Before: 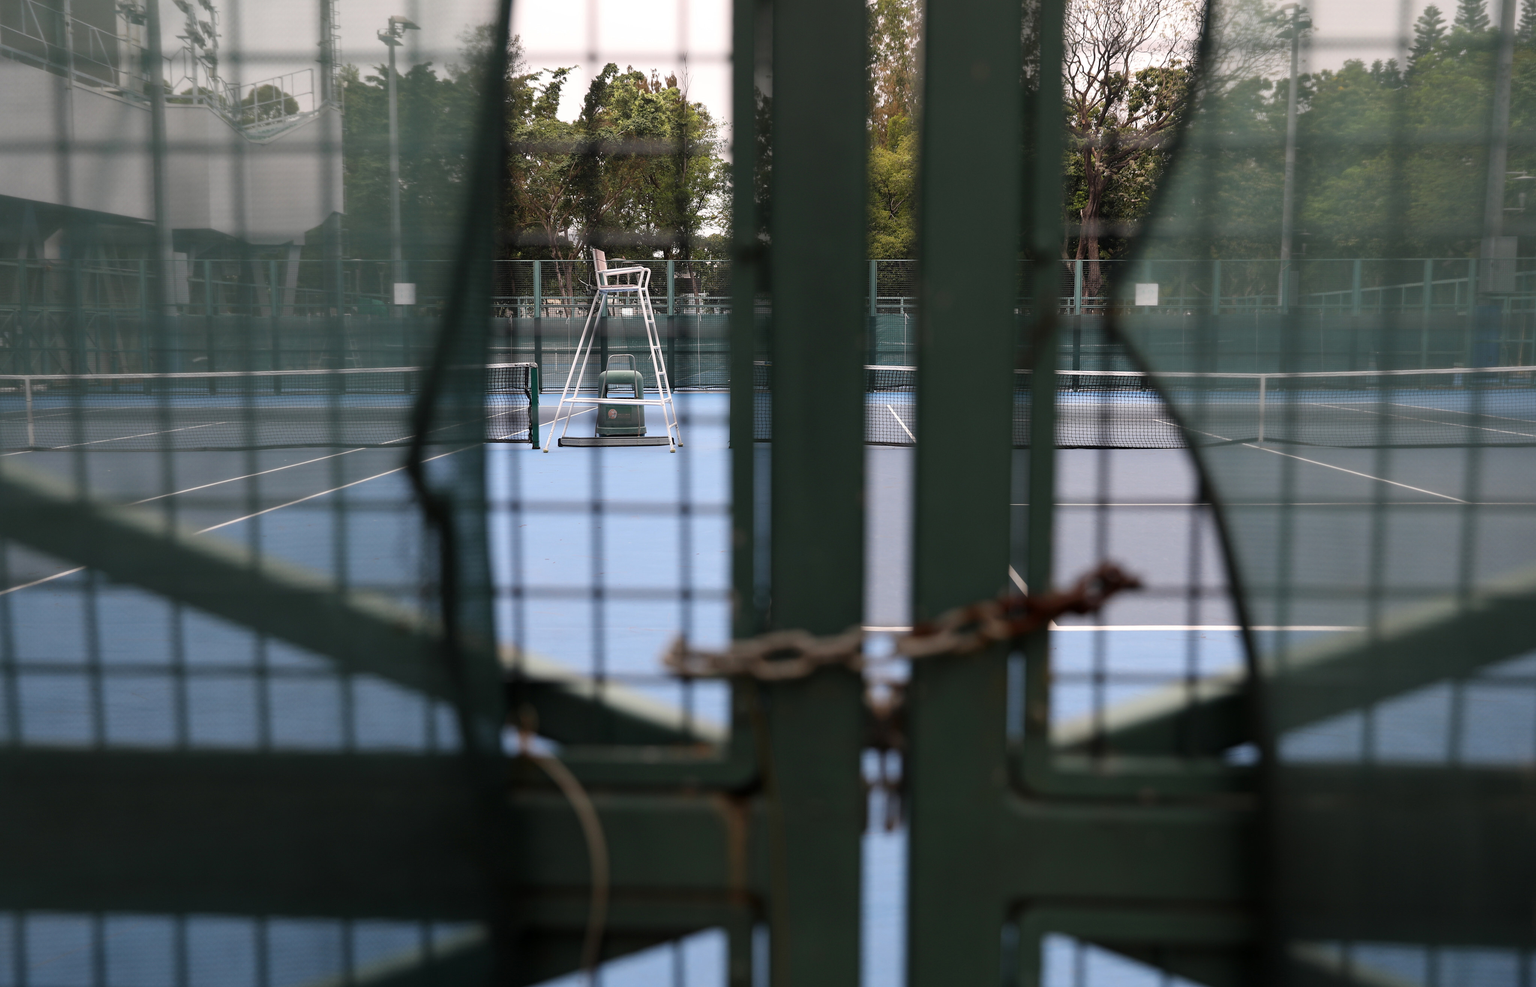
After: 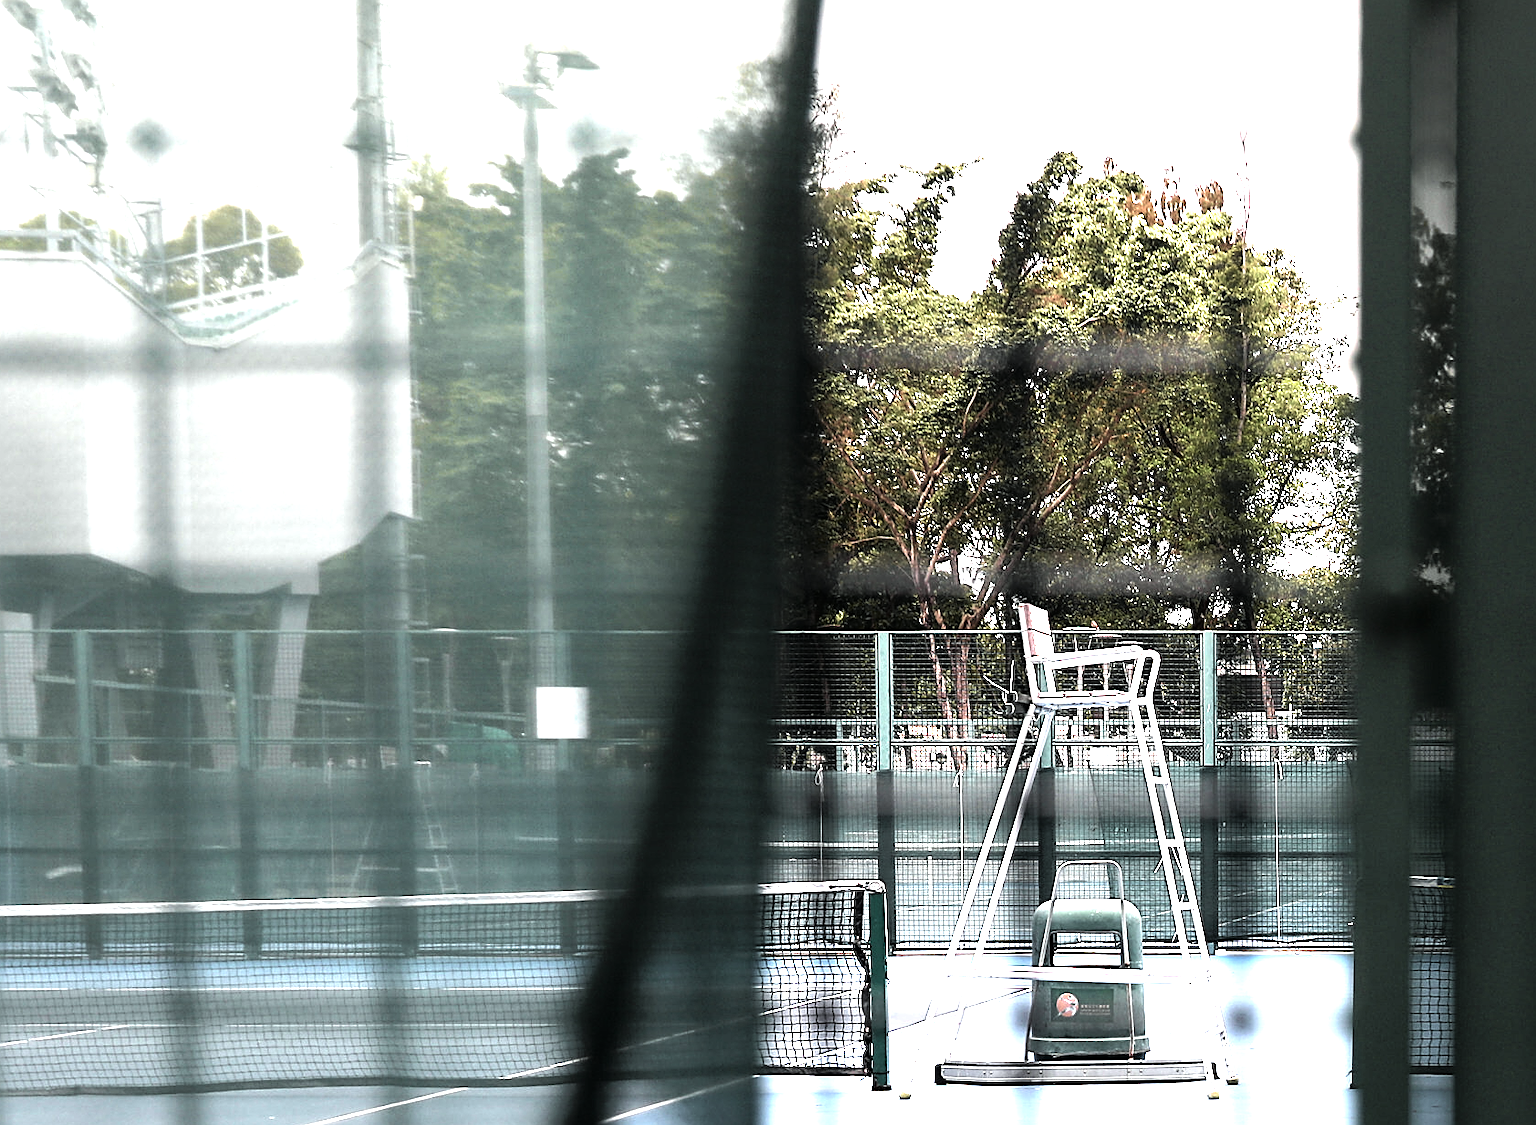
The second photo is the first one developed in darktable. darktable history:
exposure: exposure 2.019 EV, compensate highlight preservation false
sharpen: on, module defaults
crop and rotate: left 11.31%, top 0.102%, right 47.548%, bottom 52.99%
levels: white 99.98%, levels [0, 0.618, 1]
tone curve: curves: ch0 [(0, 0) (0.081, 0.044) (0.192, 0.125) (0.283, 0.238) (0.416, 0.449) (0.495, 0.524) (0.686, 0.743) (0.826, 0.865) (0.978, 0.988)]; ch1 [(0, 0) (0.161, 0.092) (0.35, 0.33) (0.392, 0.392) (0.427, 0.426) (0.479, 0.472) (0.505, 0.497) (0.521, 0.514) (0.547, 0.568) (0.579, 0.597) (0.625, 0.627) (0.678, 0.733) (1, 1)]; ch2 [(0, 0) (0.346, 0.362) (0.404, 0.427) (0.502, 0.495) (0.531, 0.523) (0.549, 0.554) (0.582, 0.596) (0.629, 0.642) (0.717, 0.678) (1, 1)], color space Lab, independent channels, preserve colors none
